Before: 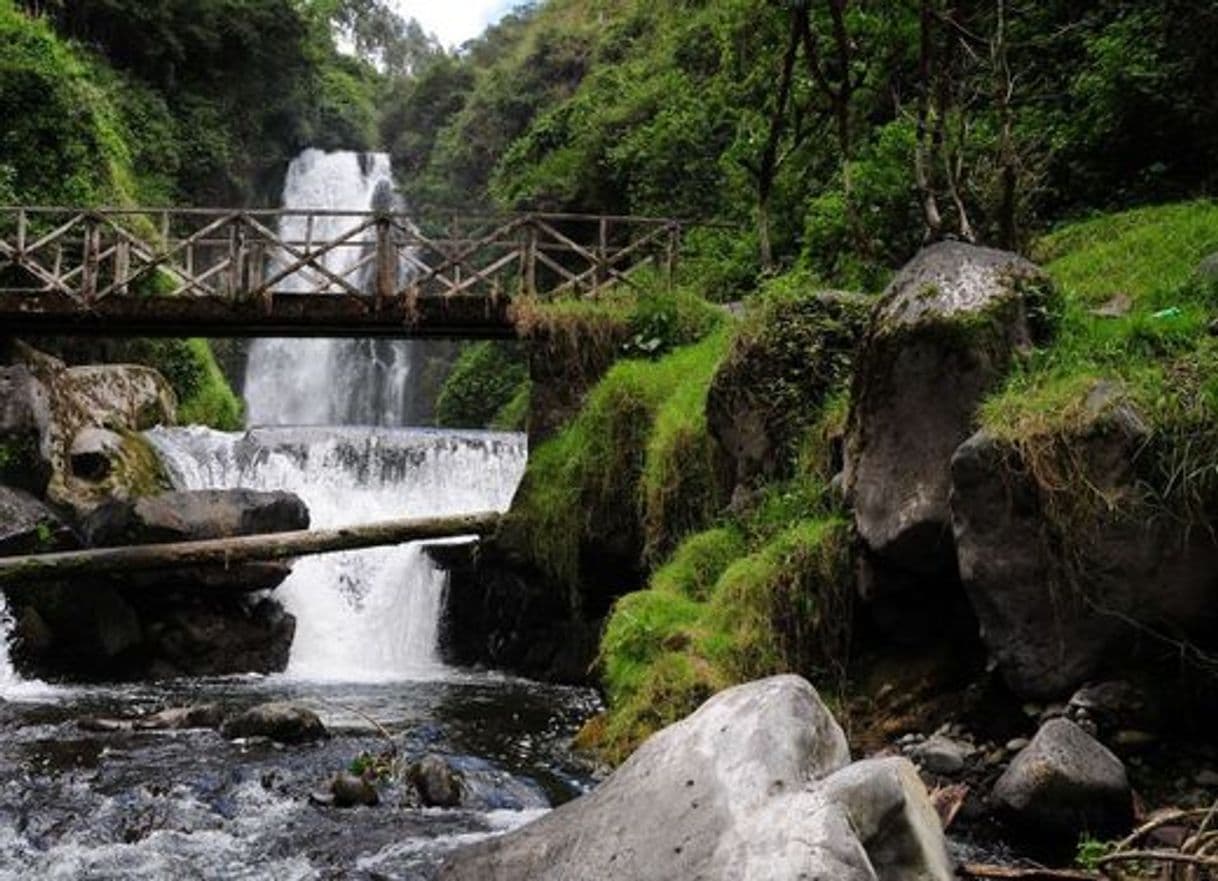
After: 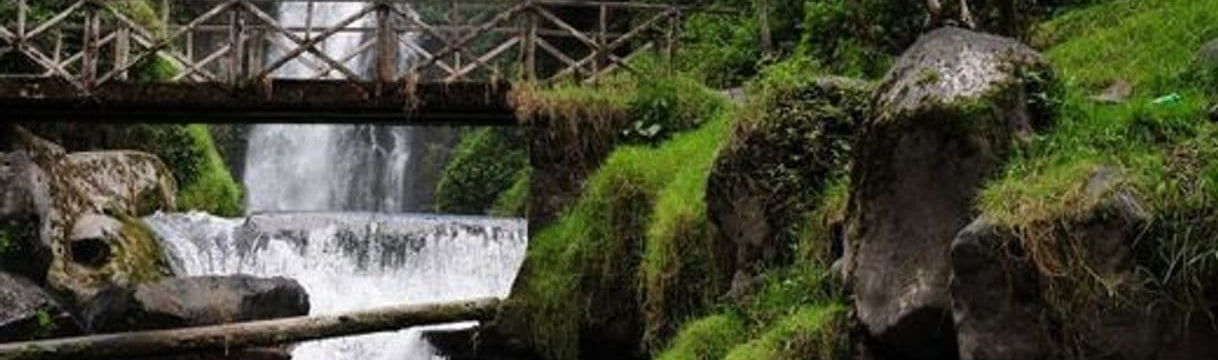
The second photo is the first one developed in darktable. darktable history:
crop and rotate: top 24.338%, bottom 34.691%
